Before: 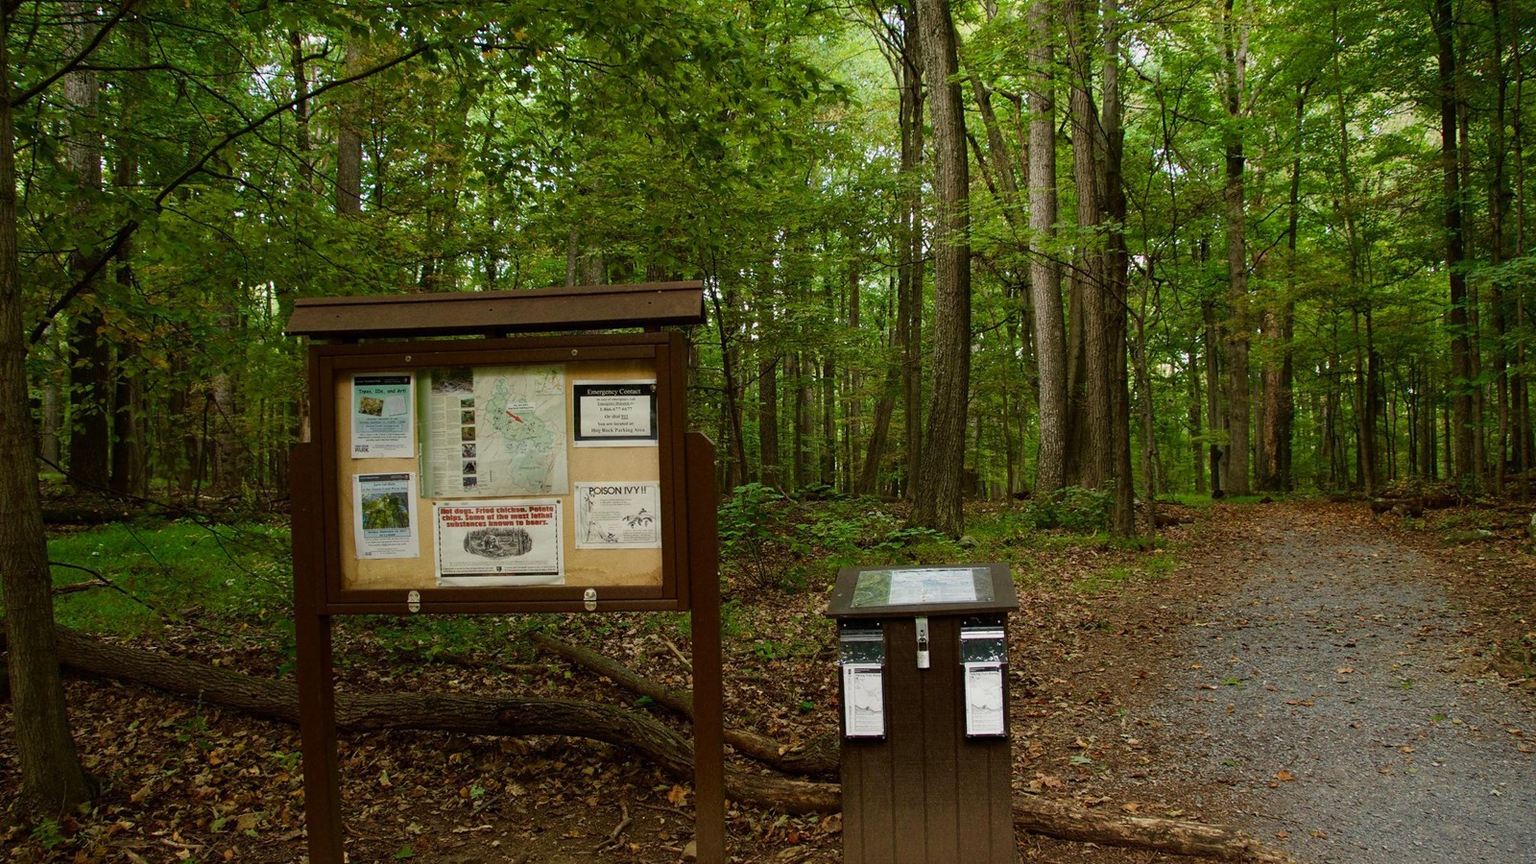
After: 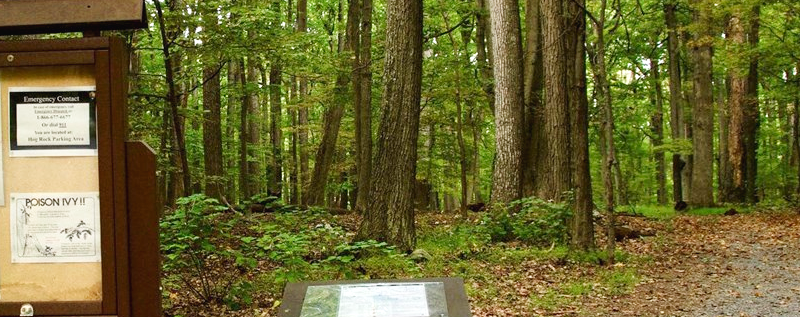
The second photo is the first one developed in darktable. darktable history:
contrast brightness saturation: saturation -0.069
exposure: black level correction 0, exposure 0.698 EV, compensate highlight preservation false
tone curve: curves: ch0 [(0, 0) (0.003, 0.019) (0.011, 0.022) (0.025, 0.025) (0.044, 0.04) (0.069, 0.069) (0.1, 0.108) (0.136, 0.152) (0.177, 0.199) (0.224, 0.26) (0.277, 0.321) (0.335, 0.392) (0.399, 0.472) (0.468, 0.547) (0.543, 0.624) (0.623, 0.713) (0.709, 0.786) (0.801, 0.865) (0.898, 0.939) (1, 1)], preserve colors none
crop: left 36.759%, top 34.434%, right 13.205%, bottom 30.328%
